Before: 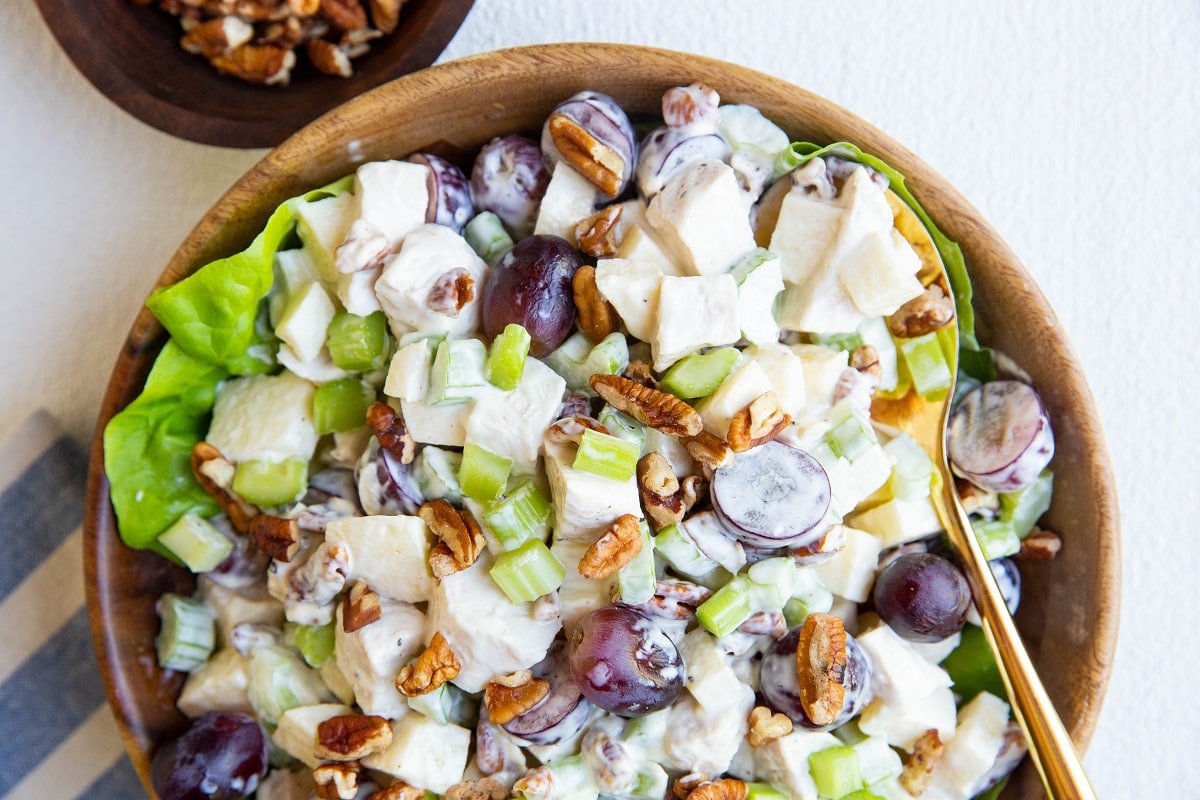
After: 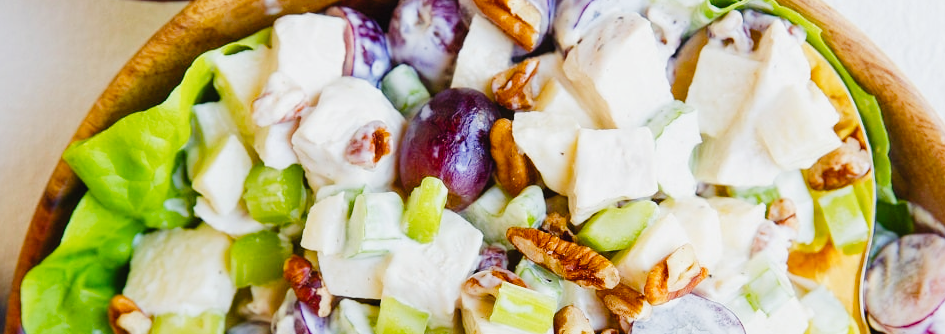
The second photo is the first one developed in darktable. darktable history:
crop: left 6.94%, top 18.458%, right 14.284%, bottom 39.77%
color balance rgb: shadows lift › chroma 3.12%, shadows lift › hue 280.5°, perceptual saturation grading › global saturation 19.768%, perceptual saturation grading › highlights -25.038%, perceptual saturation grading › shadows 50.086%, perceptual brilliance grading › mid-tones 9.404%, perceptual brilliance grading › shadows 14.204%
tone curve: curves: ch0 [(0, 0.025) (0.15, 0.143) (0.452, 0.486) (0.751, 0.788) (1, 0.961)]; ch1 [(0, 0) (0.43, 0.408) (0.476, 0.469) (0.497, 0.494) (0.546, 0.571) (0.566, 0.607) (0.62, 0.657) (1, 1)]; ch2 [(0, 0) (0.386, 0.397) (0.505, 0.498) (0.547, 0.546) (0.579, 0.58) (1, 1)], preserve colors none
